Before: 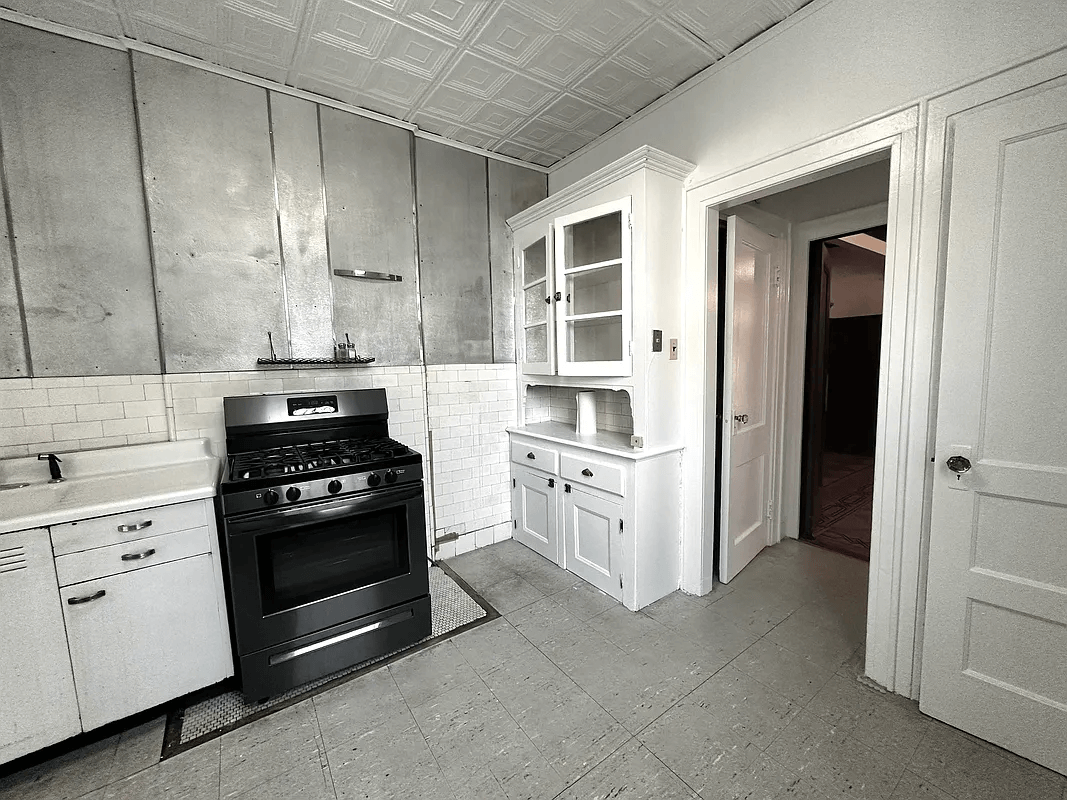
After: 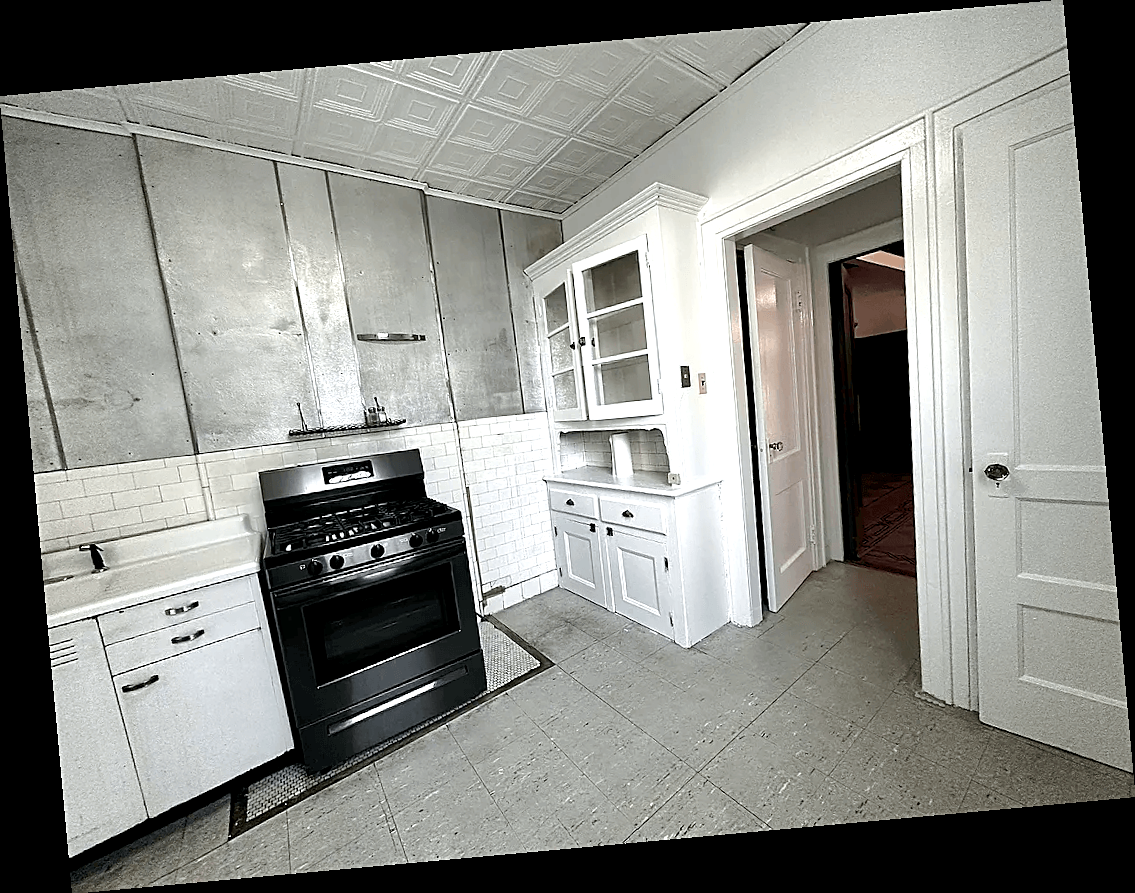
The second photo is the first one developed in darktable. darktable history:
color balance rgb: global offset › luminance -0.51%, perceptual saturation grading › global saturation 27.53%, perceptual saturation grading › highlights -25%, perceptual saturation grading › shadows 25%, perceptual brilliance grading › highlights 6.62%, perceptual brilliance grading › mid-tones 17.07%, perceptual brilliance grading › shadows -5.23%
white balance: red 0.988, blue 1.017
sharpen: on, module defaults
rotate and perspective: rotation -5.2°, automatic cropping off
